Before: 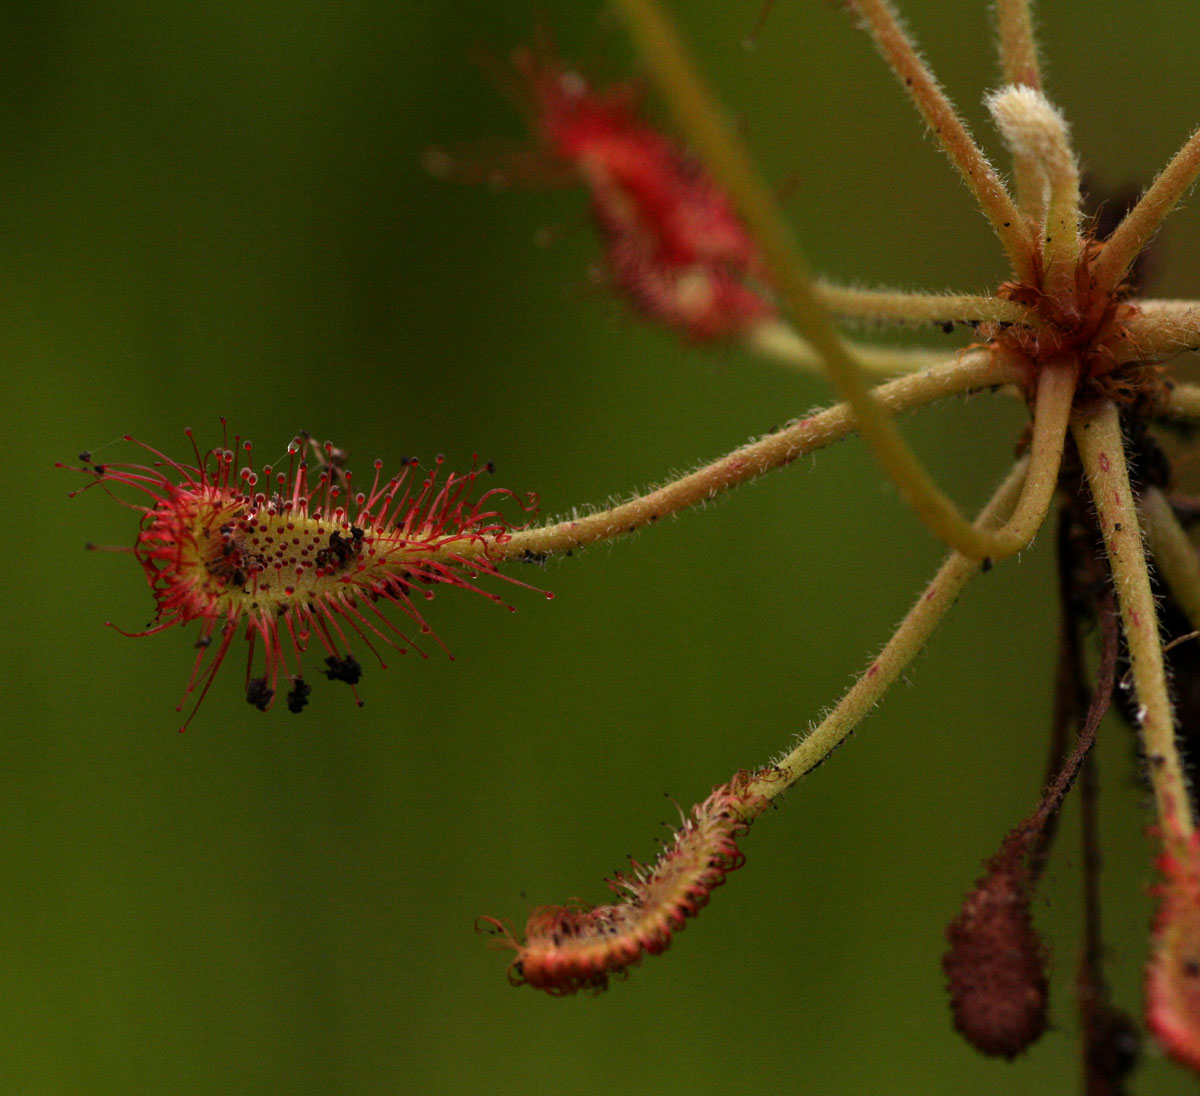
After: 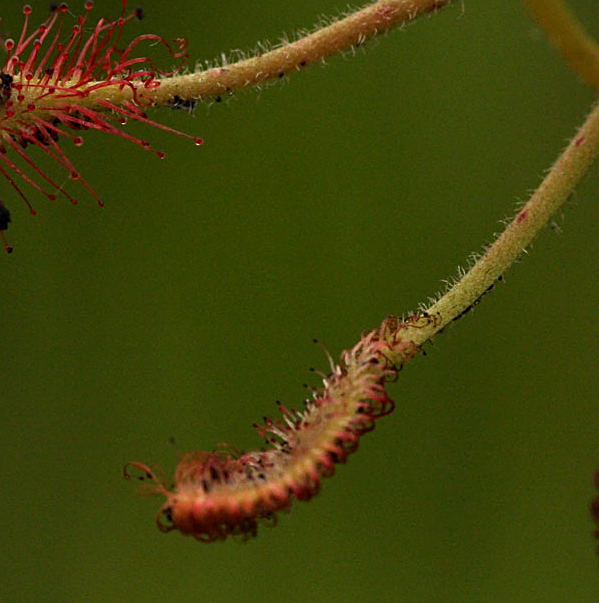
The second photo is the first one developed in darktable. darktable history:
sharpen: on, module defaults
crop: left 29.287%, top 41.431%, right 20.788%, bottom 3.507%
color correction: highlights a* -0.143, highlights b* 0.129
